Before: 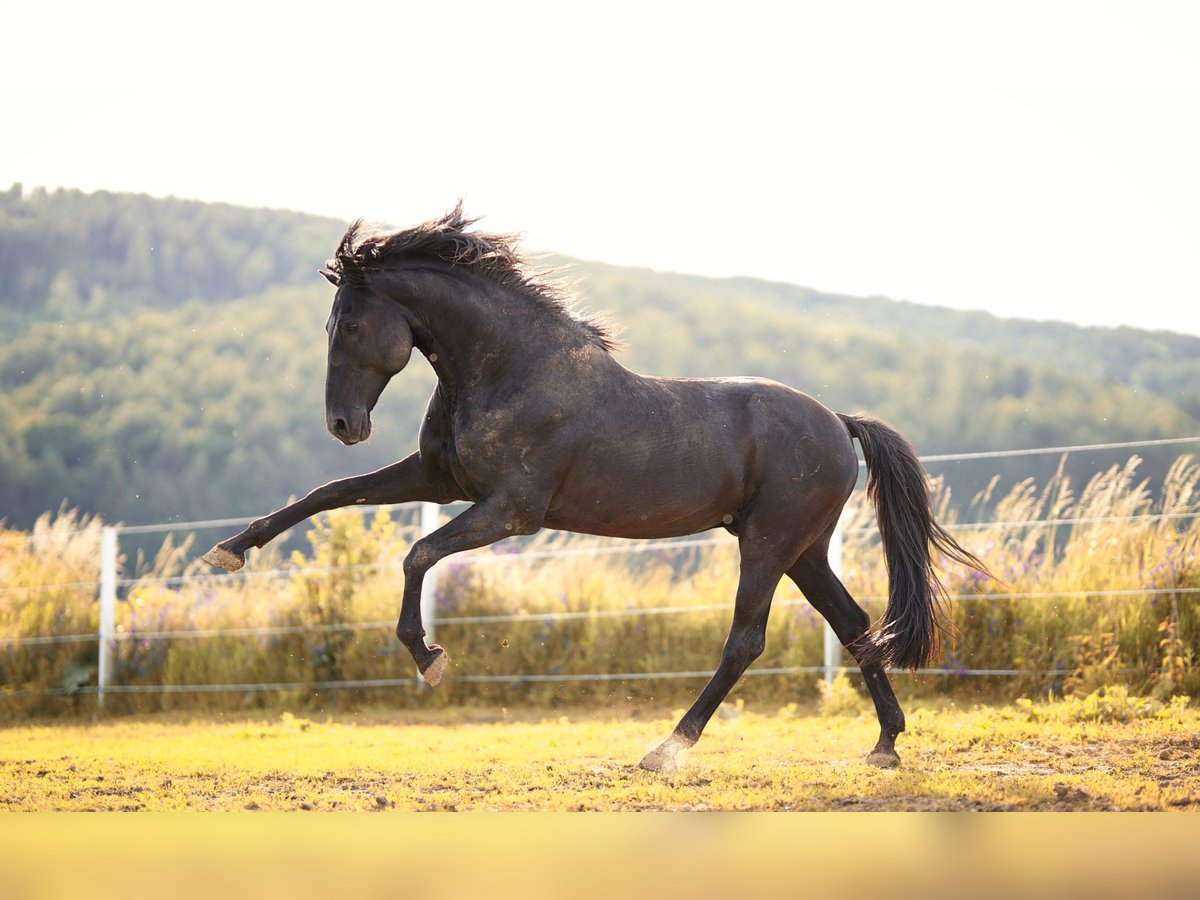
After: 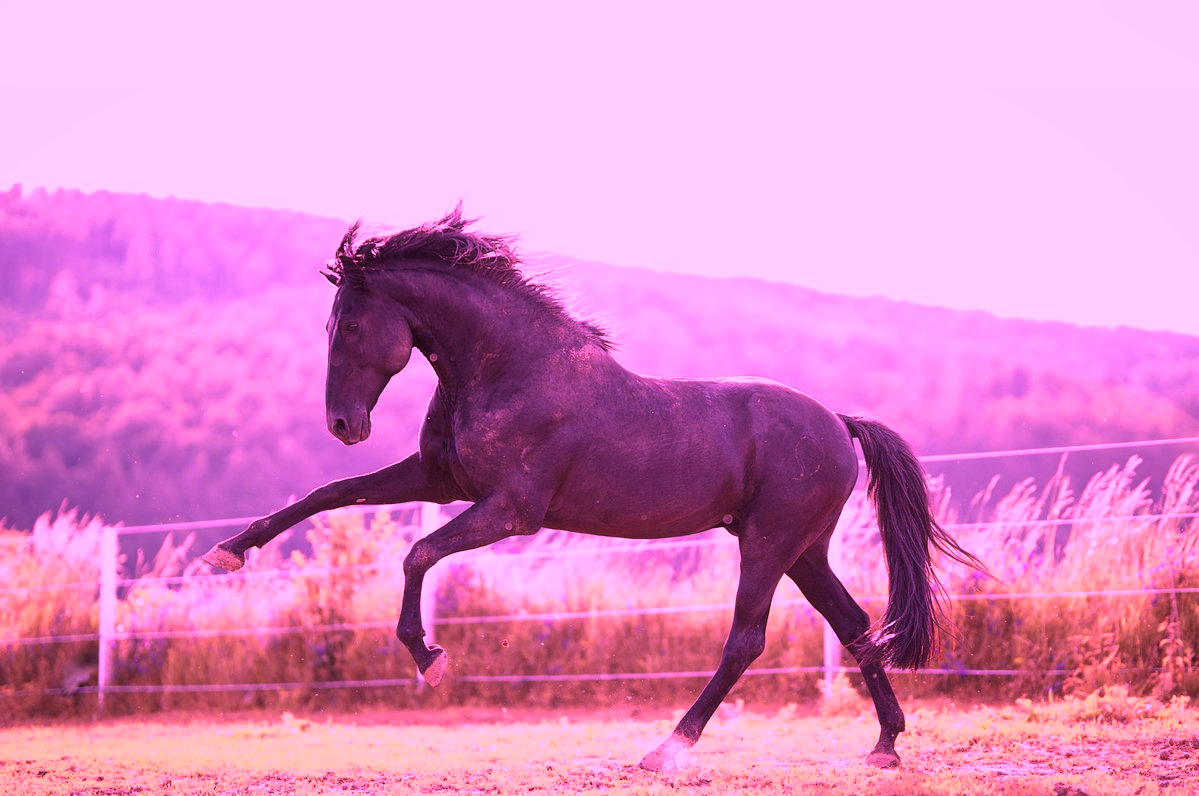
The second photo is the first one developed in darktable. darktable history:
crop and rotate: top 0%, bottom 11.49%
color calibration: illuminant custom, x 0.261, y 0.521, temperature 7054.11 K
velvia: on, module defaults
